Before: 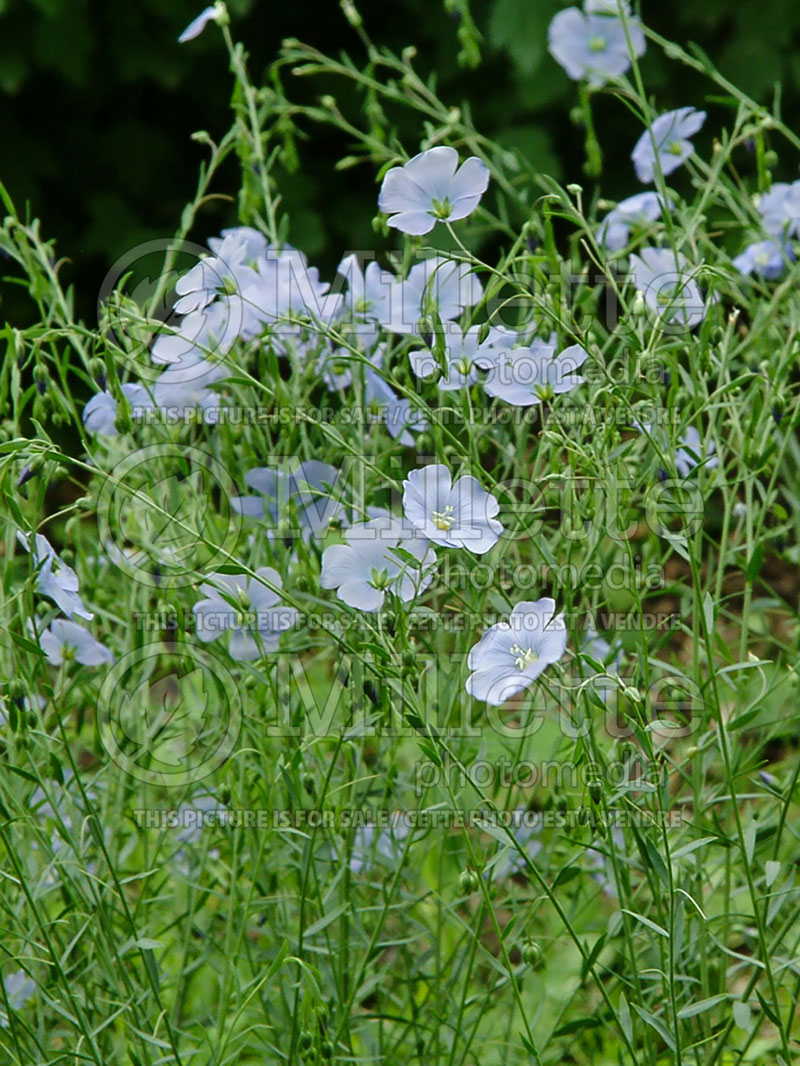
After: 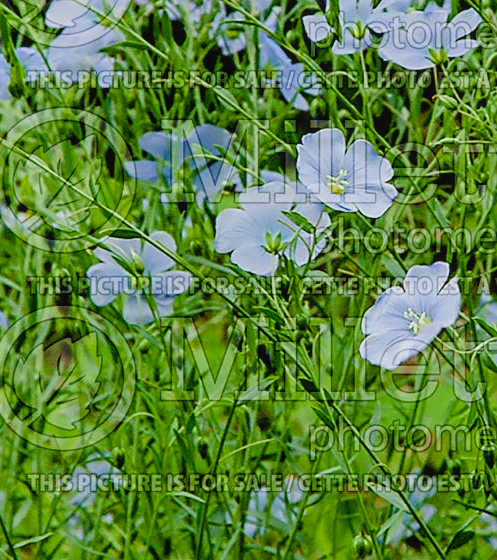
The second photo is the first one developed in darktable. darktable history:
exposure: exposure 0.174 EV, compensate highlight preservation false
color balance rgb: power › hue 212.73°, global offset › luminance -0.38%, perceptual saturation grading › global saturation 20%, perceptual saturation grading › highlights -25.635%, perceptual saturation grading › shadows 25.467%, global vibrance 39.371%
crop: left 13.335%, top 31.564%, right 24.436%, bottom 15.9%
filmic rgb: black relative exposure -5.01 EV, white relative exposure 3.97 EV, hardness 2.89, contrast 1.296
contrast brightness saturation: contrast -0.023, brightness -0.013, saturation 0.031
tone equalizer: -7 EV 0.169 EV, -6 EV 0.134 EV, -5 EV 0.097 EV, -4 EV 0.025 EV, -2 EV -0.021 EV, -1 EV -0.032 EV, +0 EV -0.079 EV
sharpen: on, module defaults
local contrast: detail 109%
